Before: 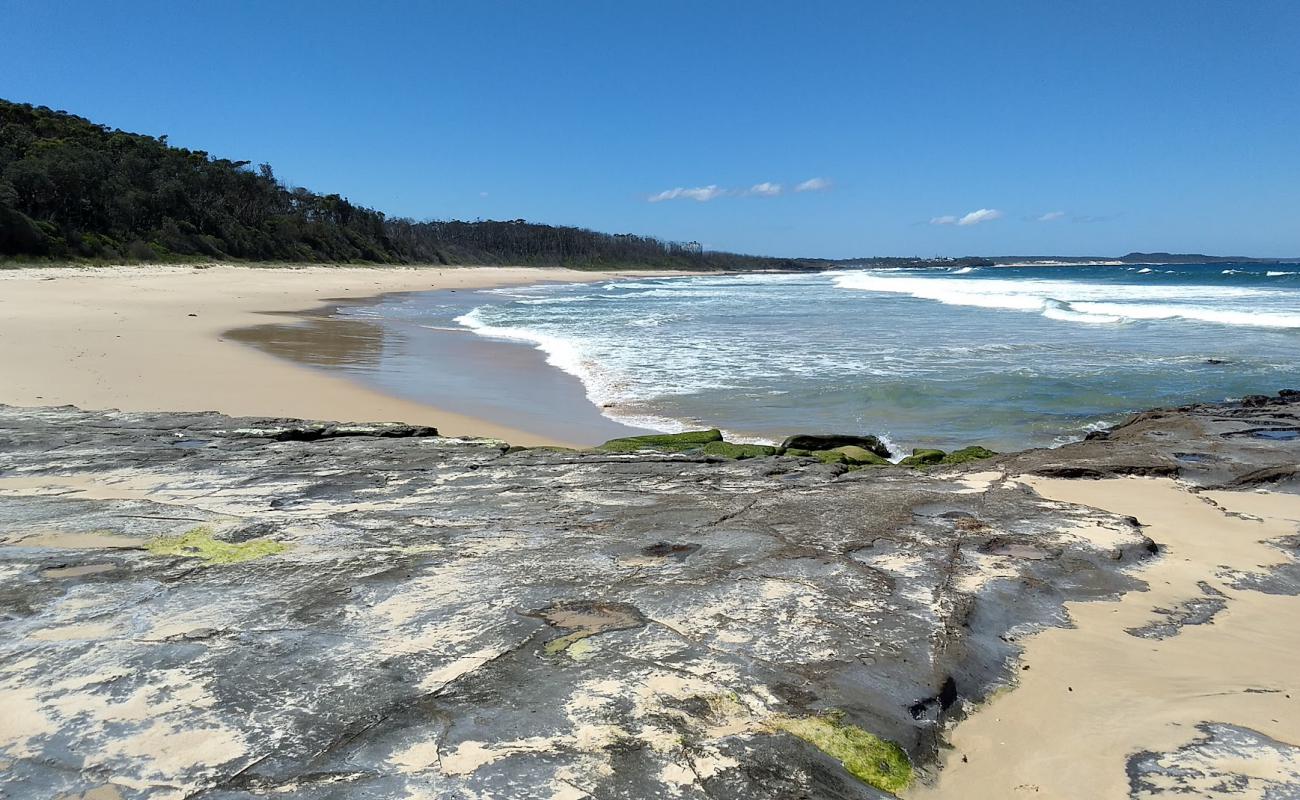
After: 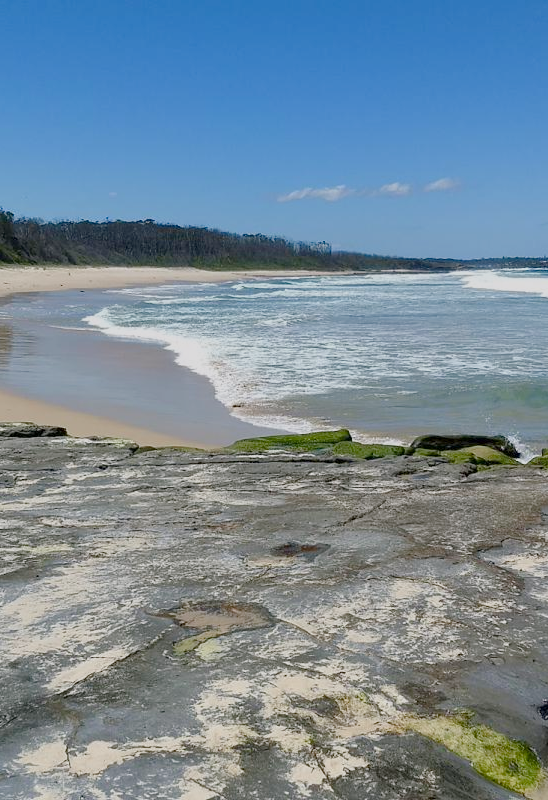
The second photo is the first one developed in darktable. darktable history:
crop: left 28.583%, right 29.231%
color balance rgb: shadows lift › chroma 1%, shadows lift › hue 113°, highlights gain › chroma 0.2%, highlights gain › hue 333°, perceptual saturation grading › global saturation 20%, perceptual saturation grading › highlights -50%, perceptual saturation grading › shadows 25%, contrast -20%
